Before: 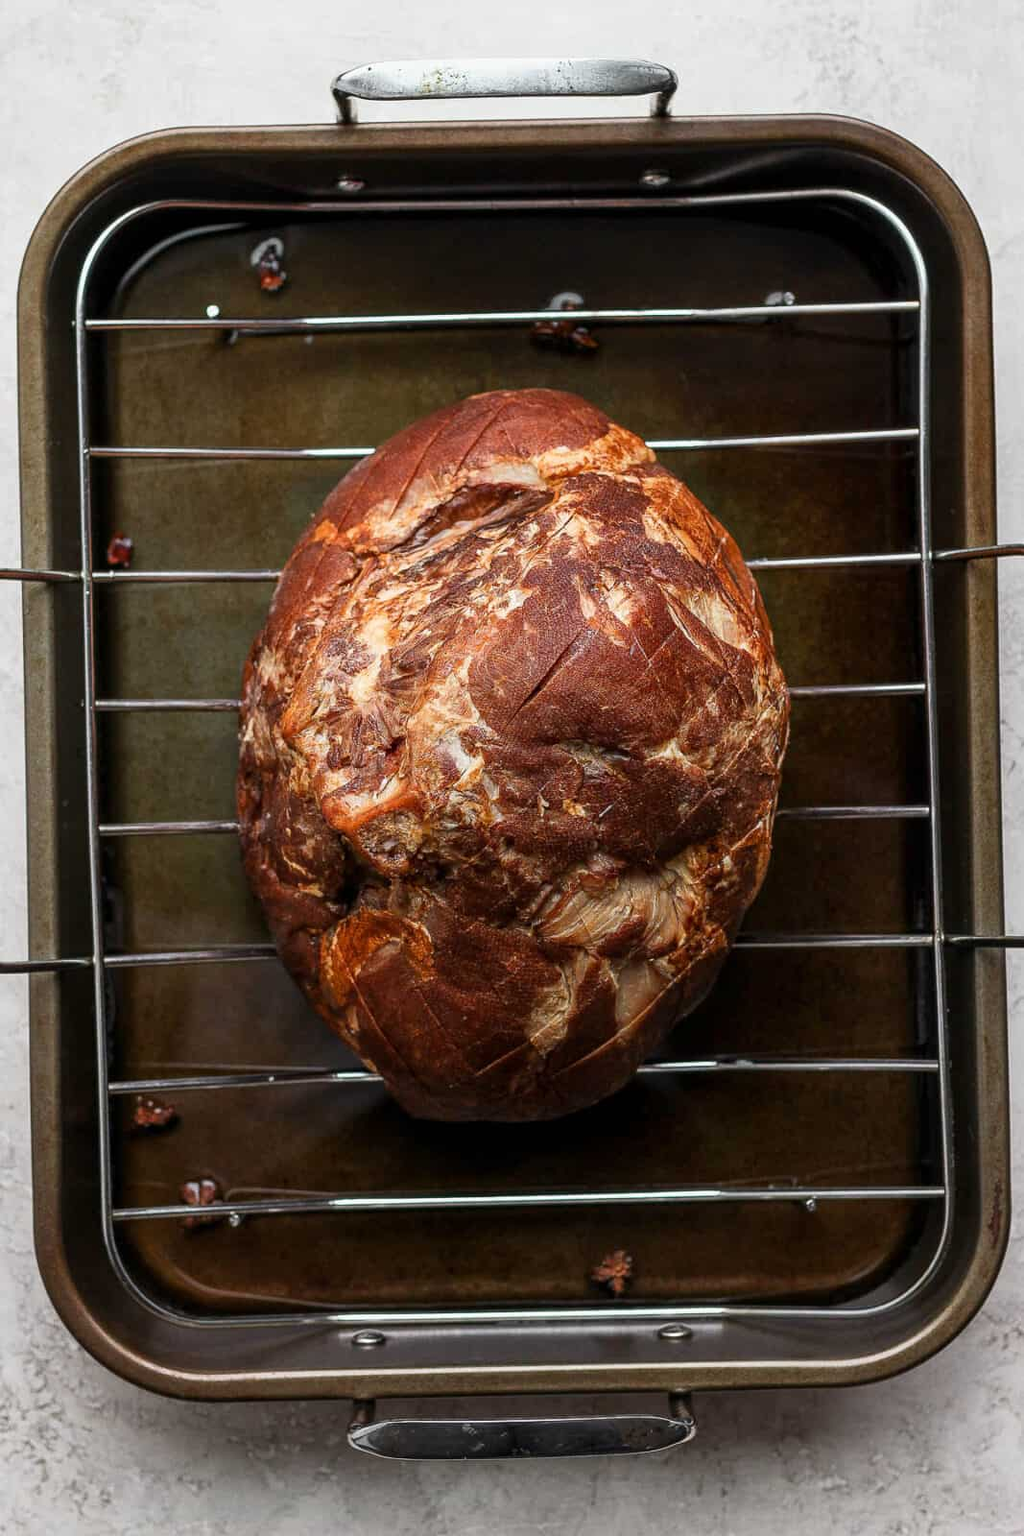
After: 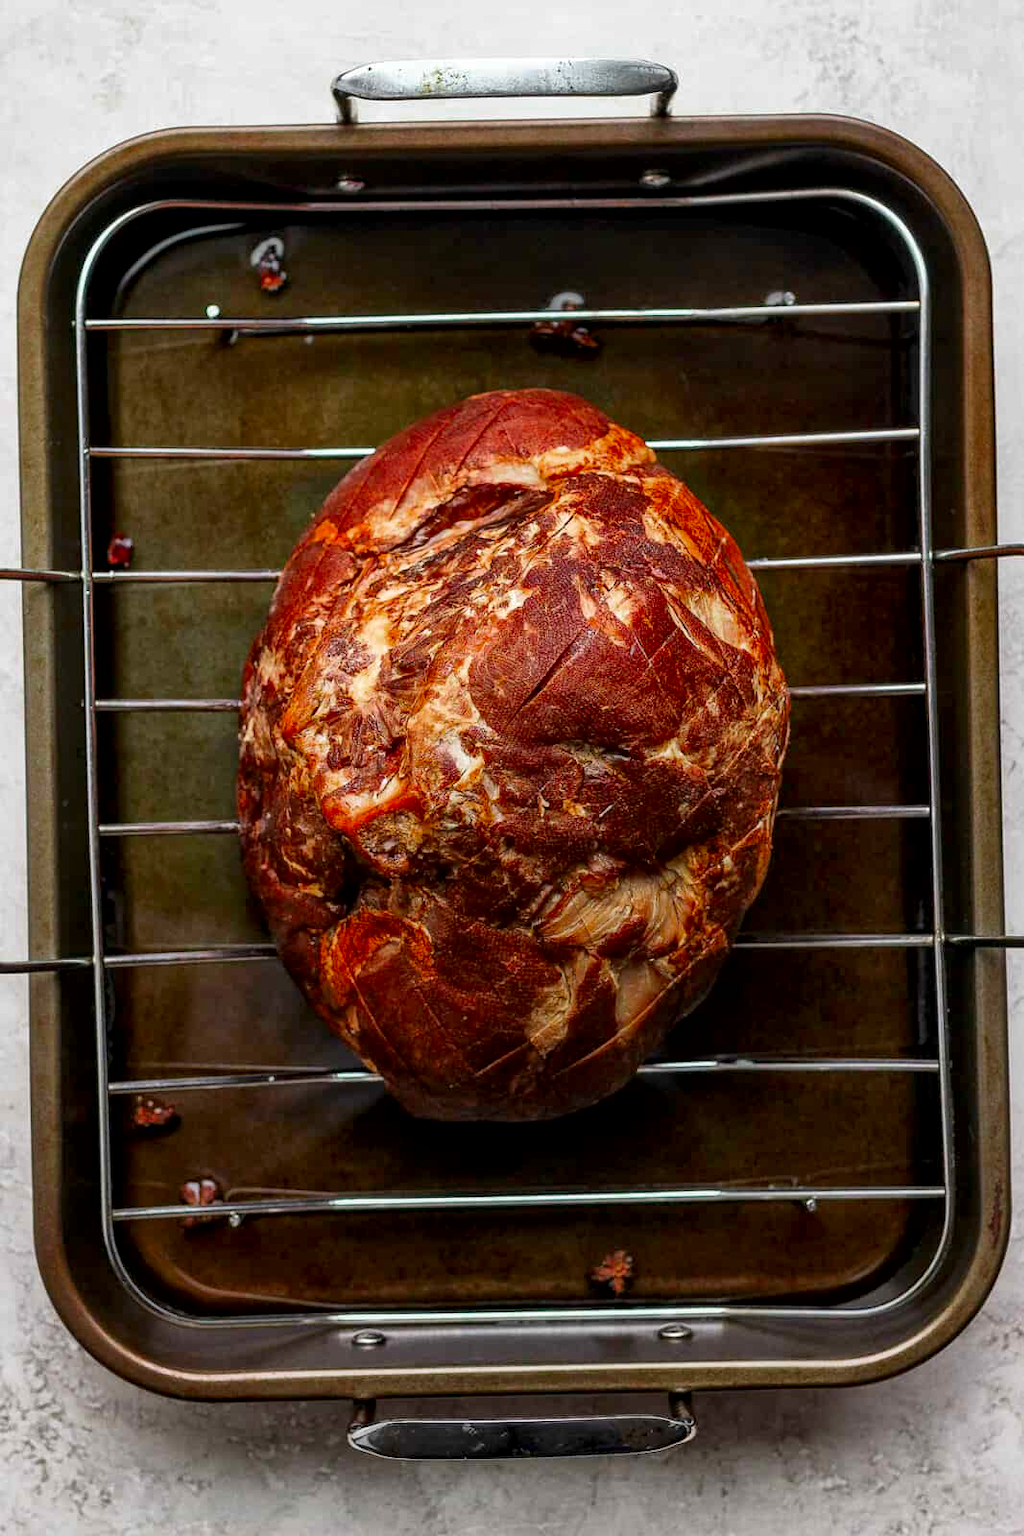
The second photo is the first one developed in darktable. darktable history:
local contrast: mode bilateral grid, contrast 20, coarseness 49, detail 159%, midtone range 0.2
color zones: curves: ch0 [(0, 0.425) (0.143, 0.422) (0.286, 0.42) (0.429, 0.419) (0.571, 0.419) (0.714, 0.42) (0.857, 0.422) (1, 0.425)]; ch1 [(0, 0.666) (0.143, 0.669) (0.286, 0.671) (0.429, 0.67) (0.571, 0.67) (0.714, 0.67) (0.857, 0.67) (1, 0.666)], mix 25.73%
